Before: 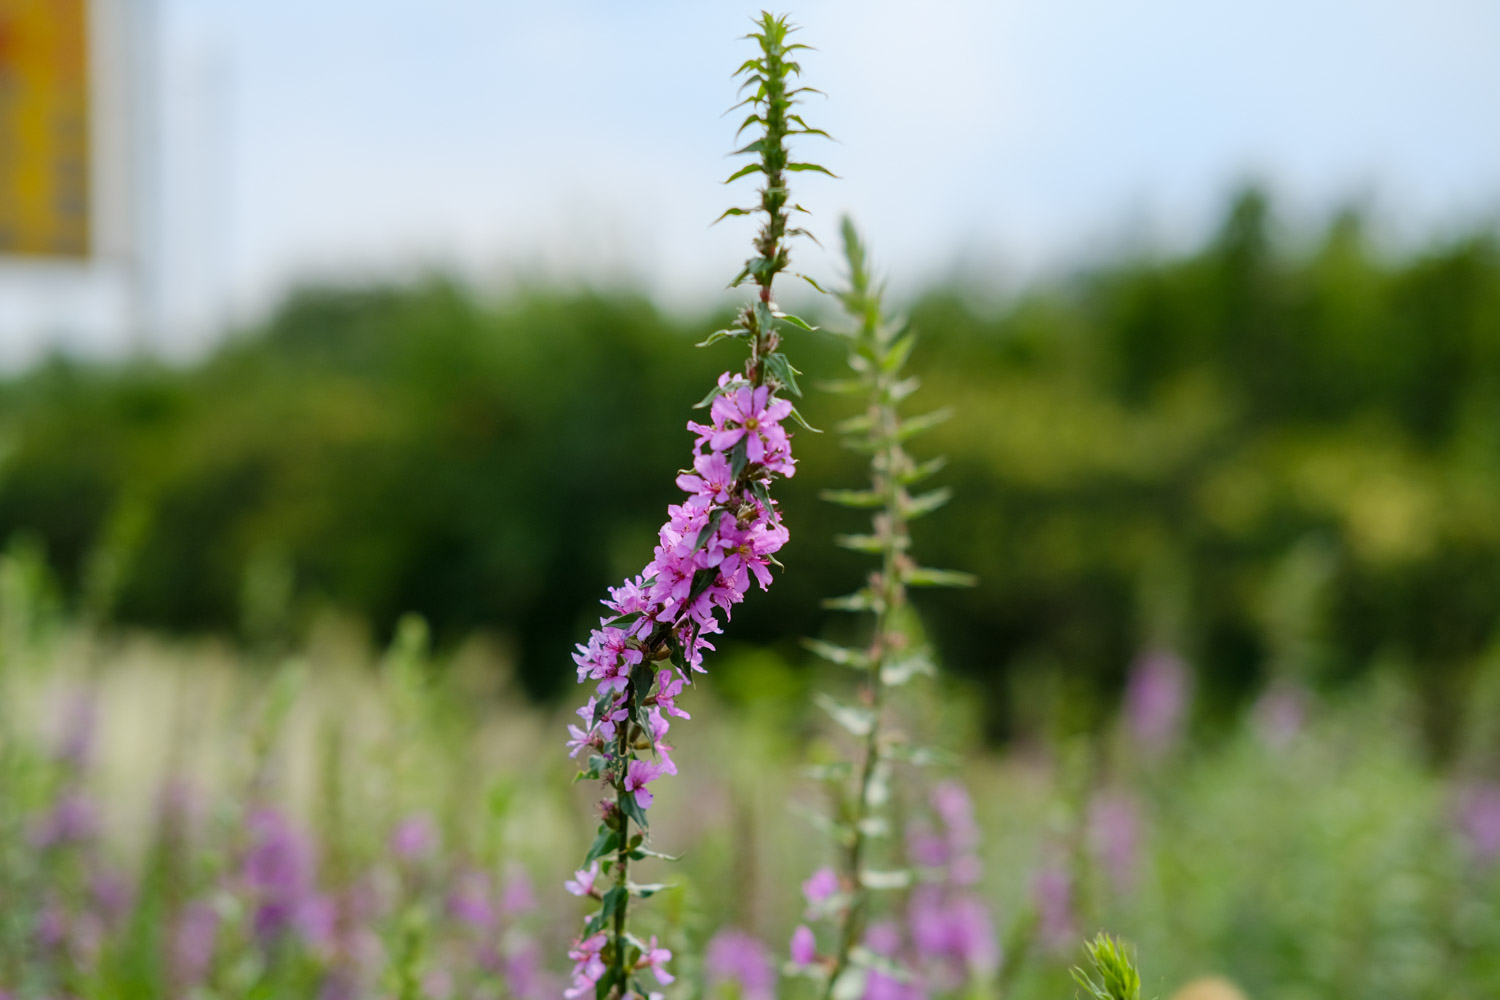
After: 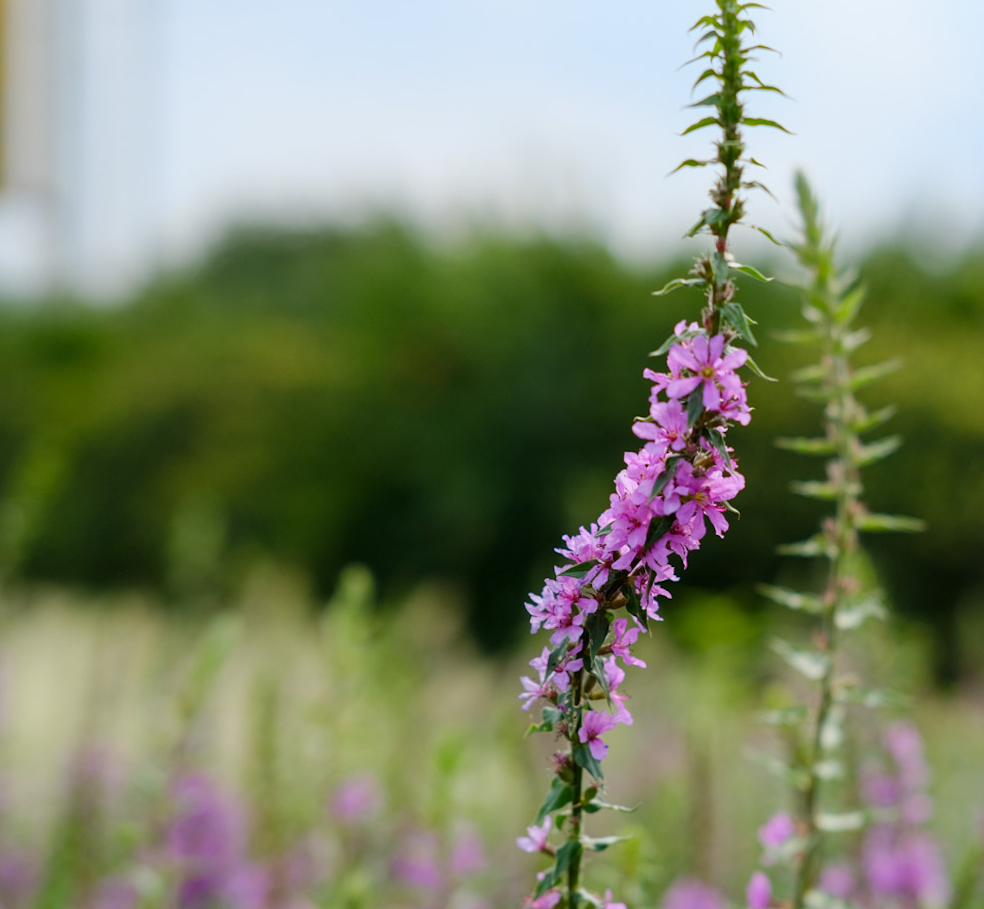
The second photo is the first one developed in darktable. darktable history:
rotate and perspective: rotation -0.013°, lens shift (vertical) -0.027, lens shift (horizontal) 0.178, crop left 0.016, crop right 0.989, crop top 0.082, crop bottom 0.918
crop and rotate: left 6.617%, right 26.717%
